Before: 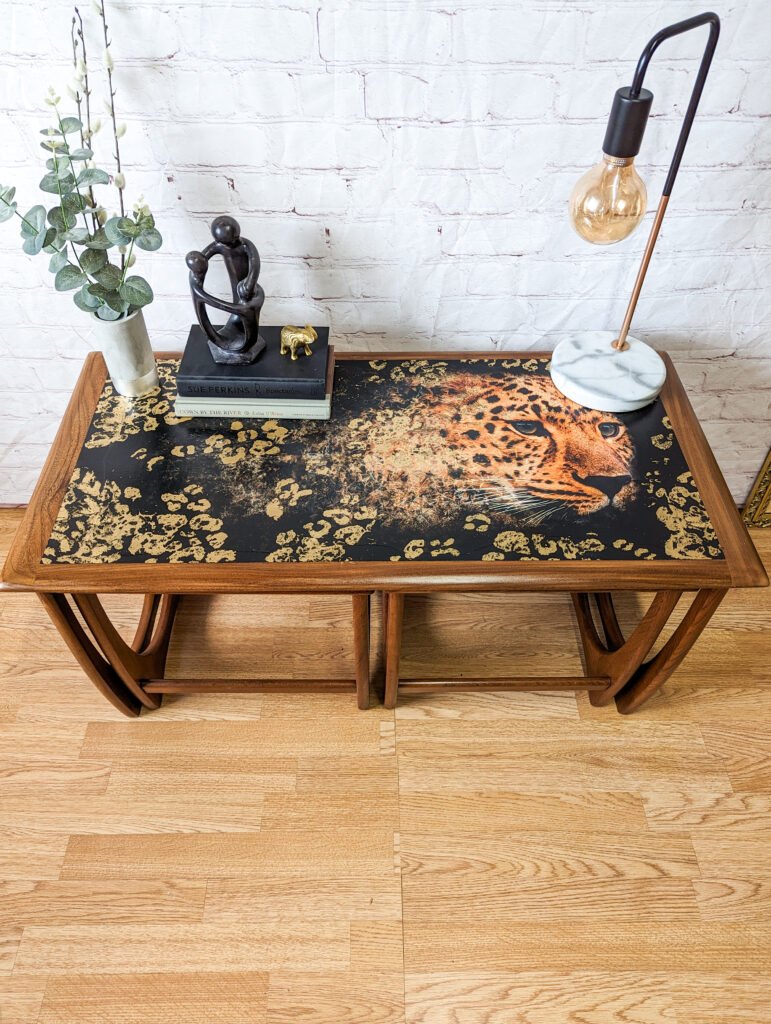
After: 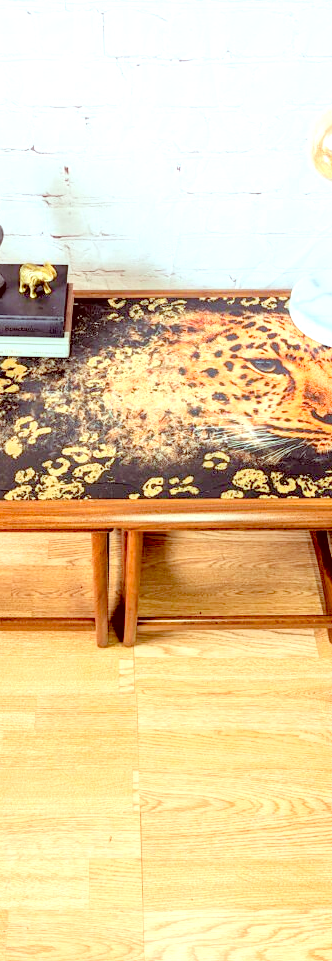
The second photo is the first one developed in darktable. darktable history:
crop: left 33.87%, top 6.085%, right 22.976%
exposure: black level correction 0.012, exposure 0.703 EV, compensate highlight preservation false
color correction: highlights a* -7.08, highlights b* -0.176, shadows a* 20.35, shadows b* 11.12
contrast brightness saturation: contrast 0.098, brightness 0.311, saturation 0.14
